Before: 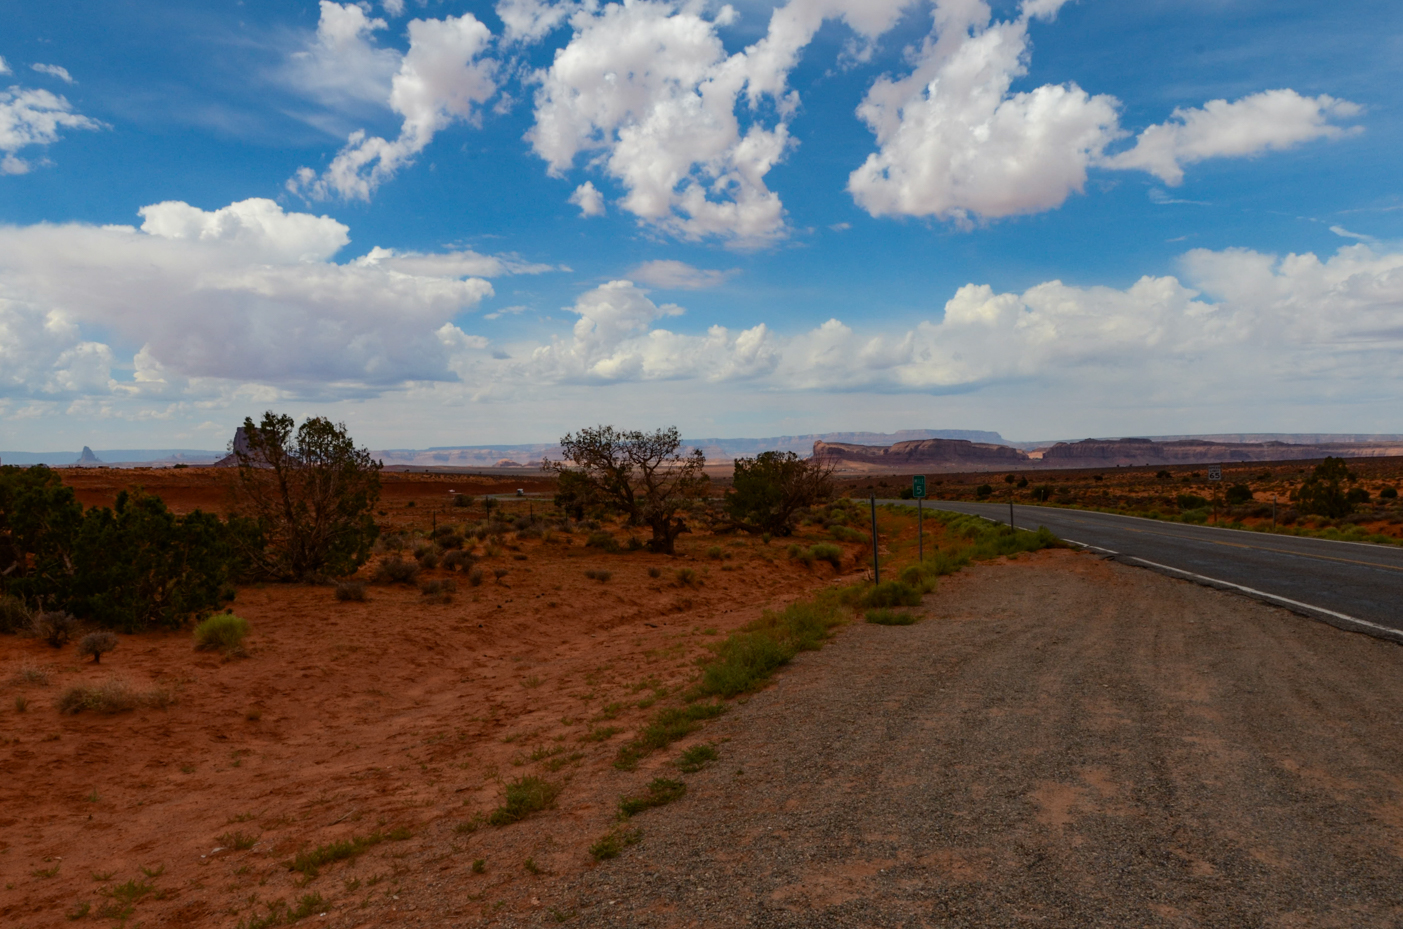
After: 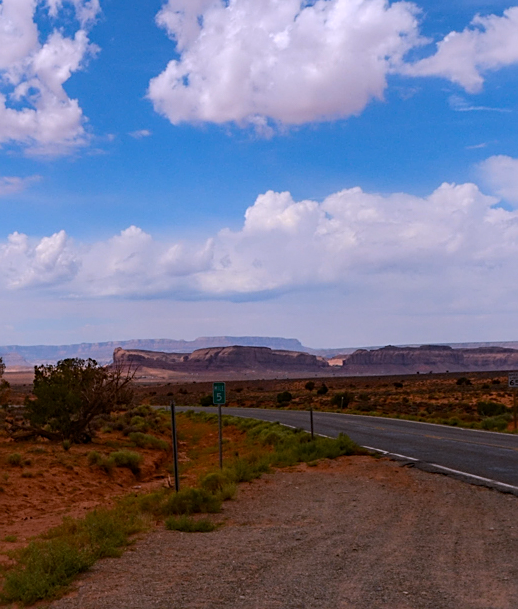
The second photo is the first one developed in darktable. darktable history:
sharpen: on, module defaults
white balance: red 1.042, blue 1.17
crop and rotate: left 49.936%, top 10.094%, right 13.136%, bottom 24.256%
